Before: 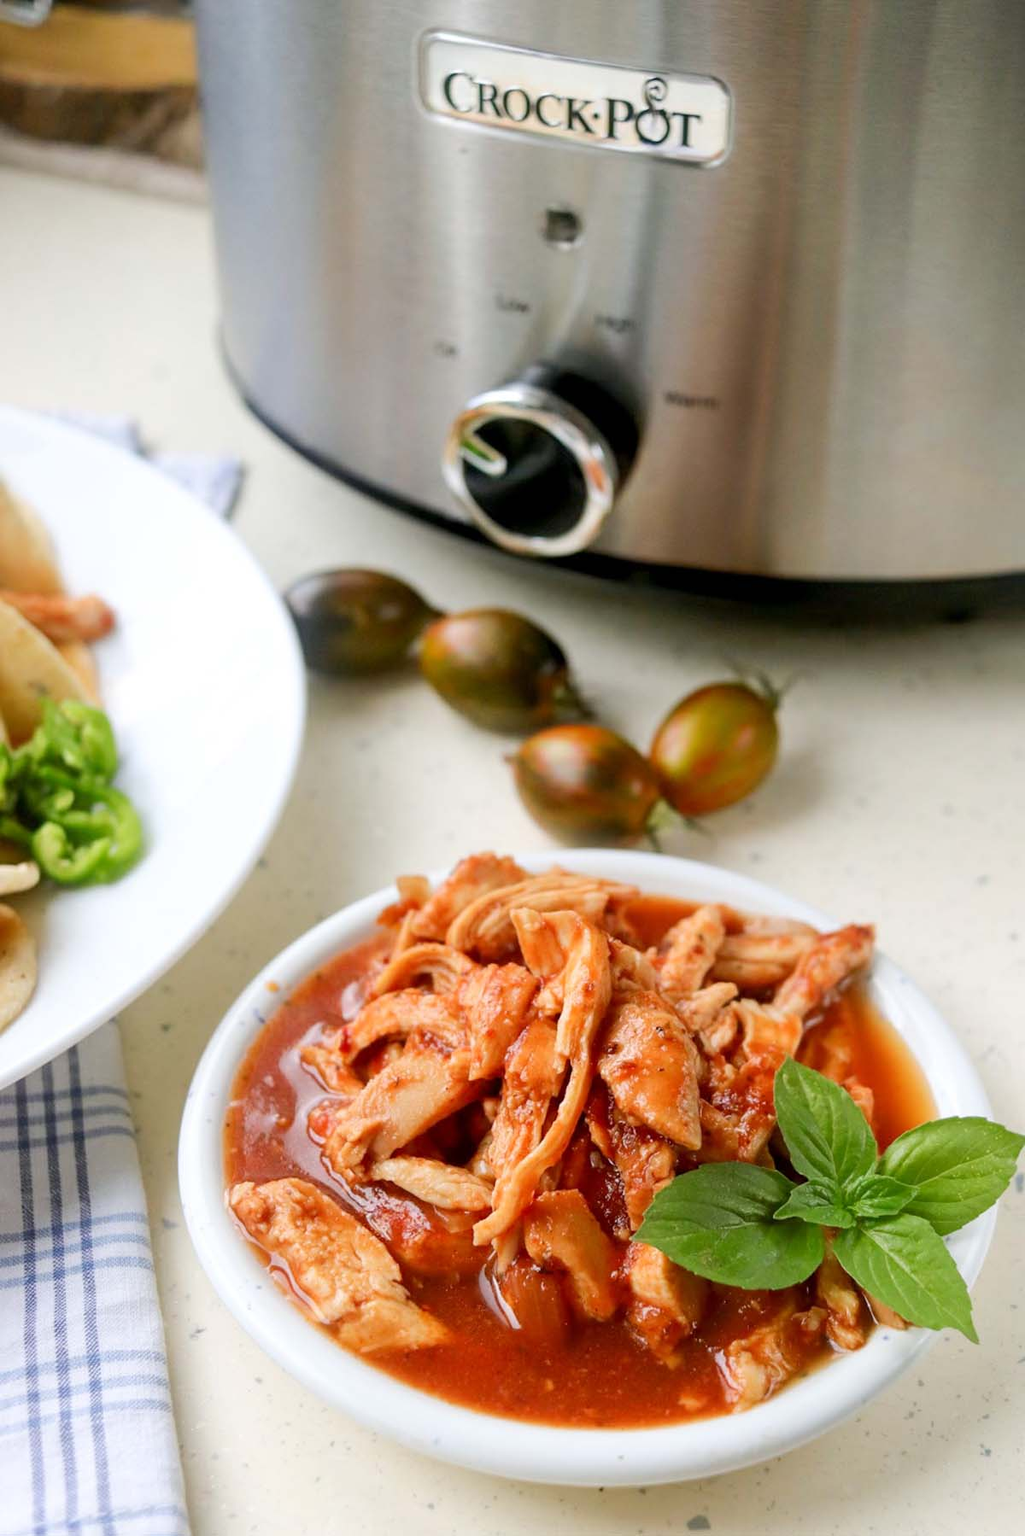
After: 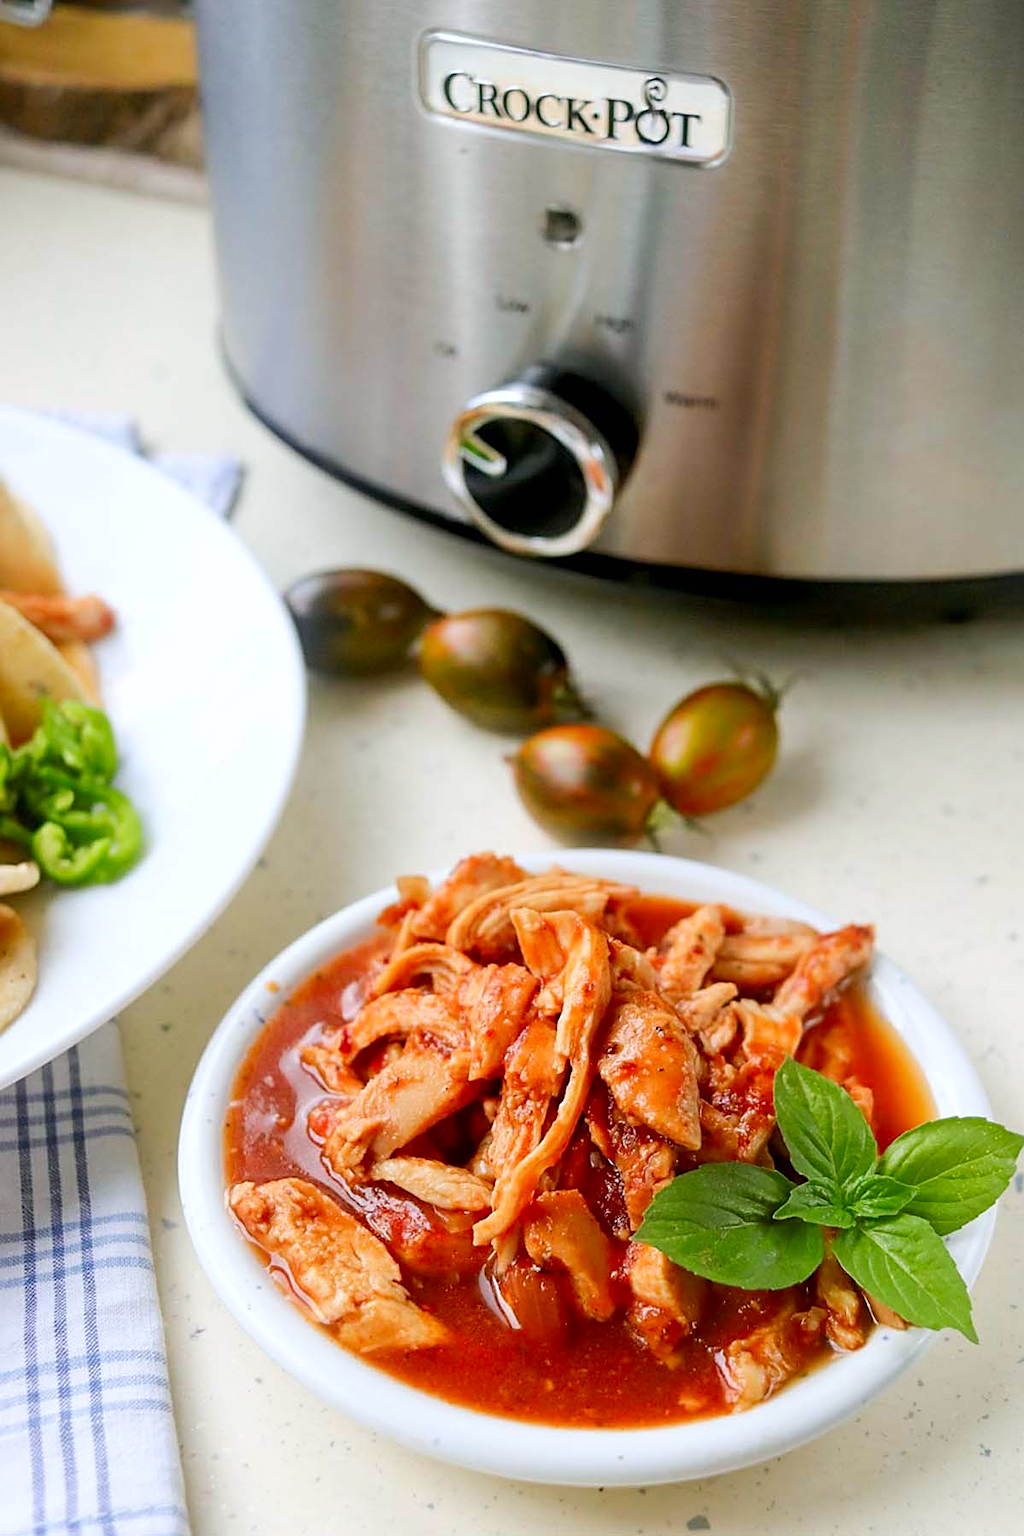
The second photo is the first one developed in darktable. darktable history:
white balance: red 0.988, blue 1.017
sharpen: on, module defaults
exposure: compensate highlight preservation false
contrast brightness saturation: contrast 0.04, saturation 0.16
